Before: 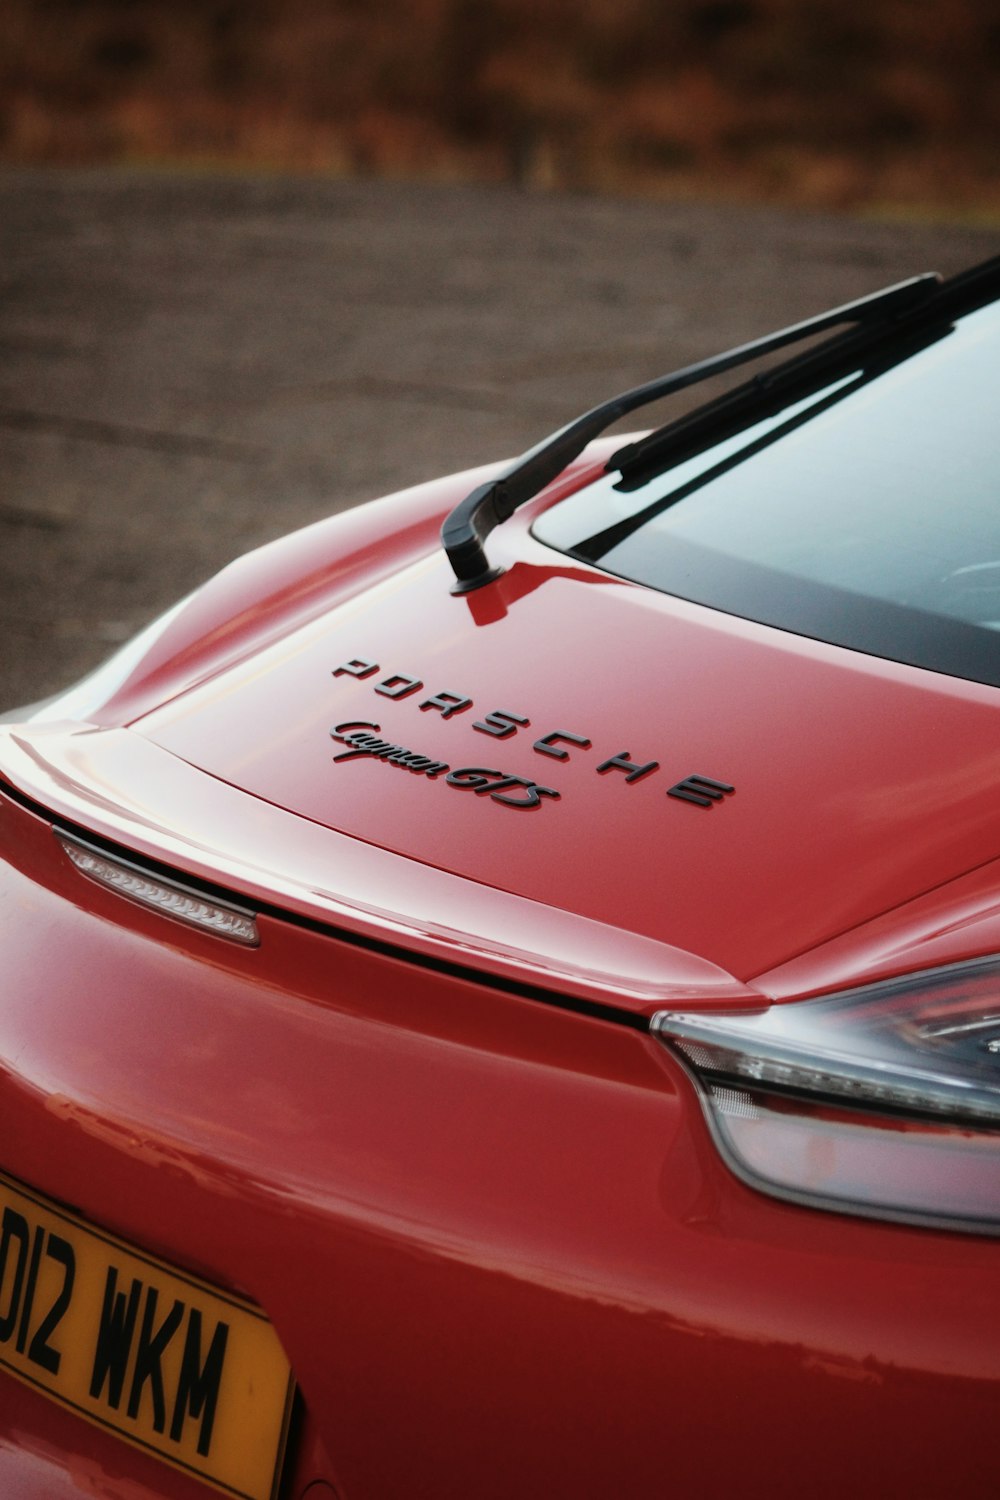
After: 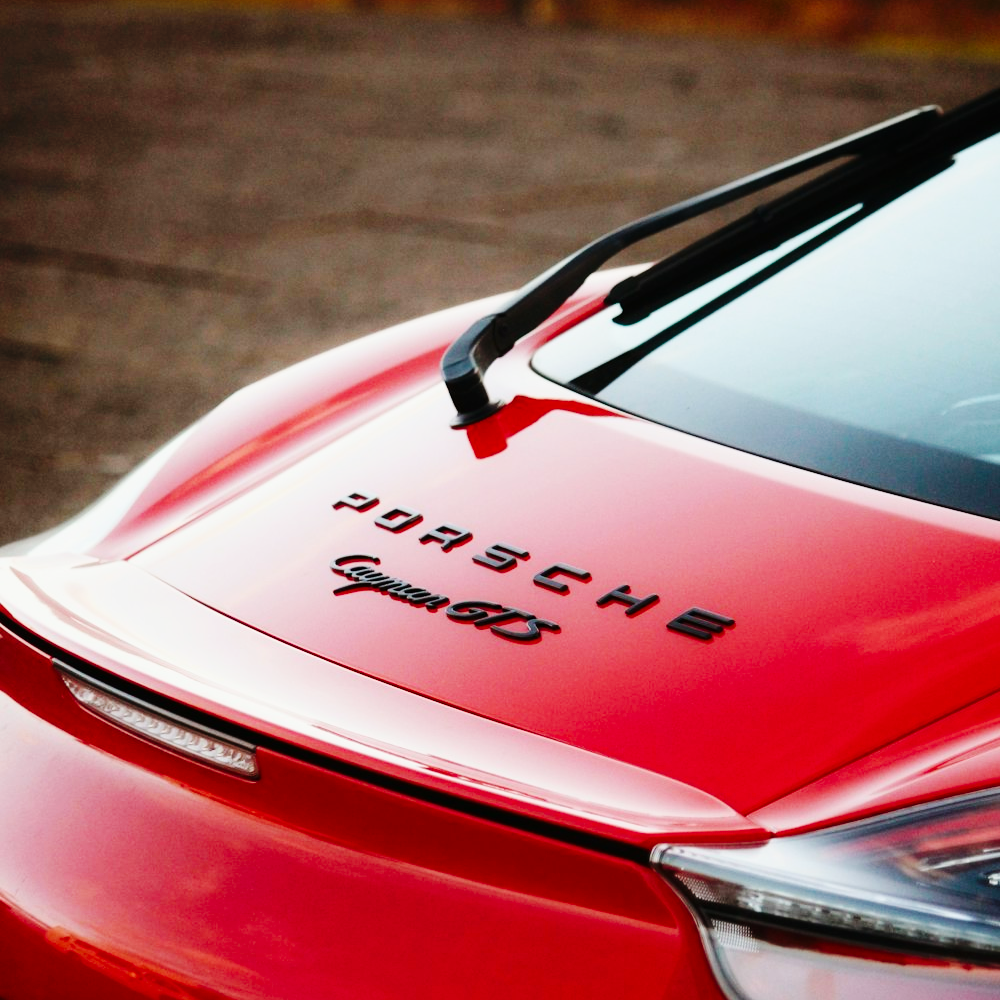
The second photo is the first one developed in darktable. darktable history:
contrast brightness saturation: contrast 0.08, saturation 0.2
crop: top 11.166%, bottom 22.168%
base curve: curves: ch0 [(0, 0) (0.036, 0.025) (0.121, 0.166) (0.206, 0.329) (0.605, 0.79) (1, 1)], preserve colors none
